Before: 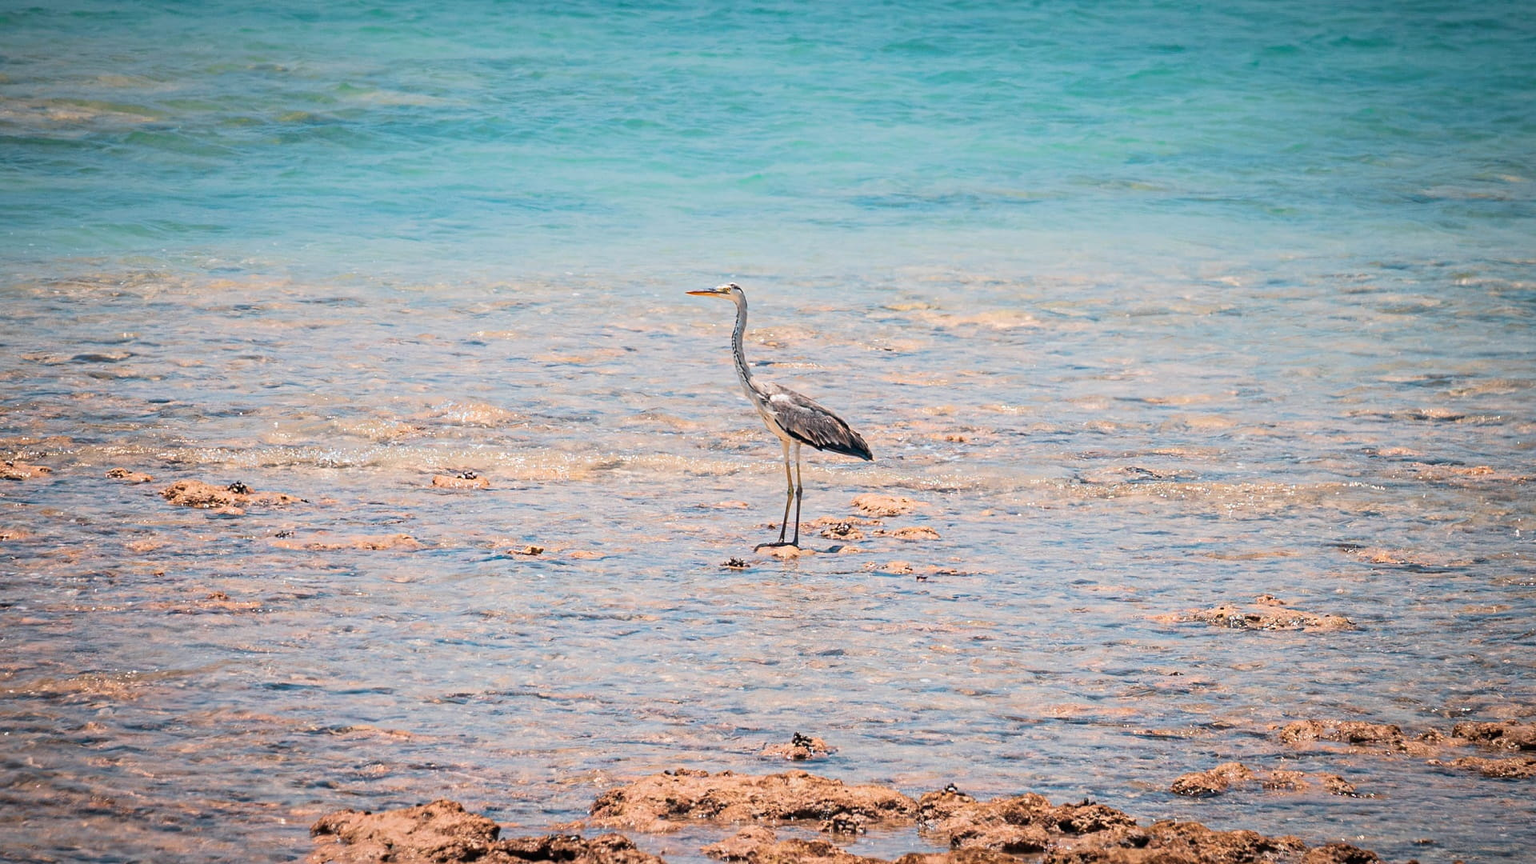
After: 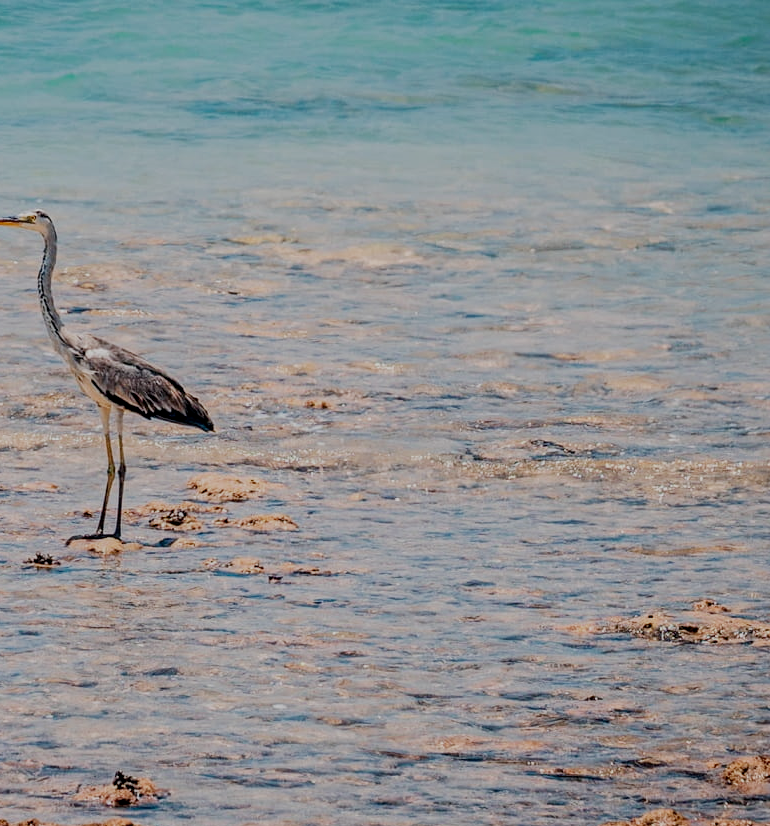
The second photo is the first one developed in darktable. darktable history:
filmic rgb: middle gray luminance 29%, black relative exposure -10.3 EV, white relative exposure 5.5 EV, threshold 6 EV, target black luminance 0%, hardness 3.95, latitude 2.04%, contrast 1.132, highlights saturation mix 5%, shadows ↔ highlights balance 15.11%, preserve chrominance no, color science v3 (2019), use custom middle-gray values true, iterations of high-quality reconstruction 0, enable highlight reconstruction true
crop: left 45.721%, top 13.393%, right 14.118%, bottom 10.01%
local contrast: on, module defaults
shadows and highlights: shadows 37.27, highlights -28.18, soften with gaussian
